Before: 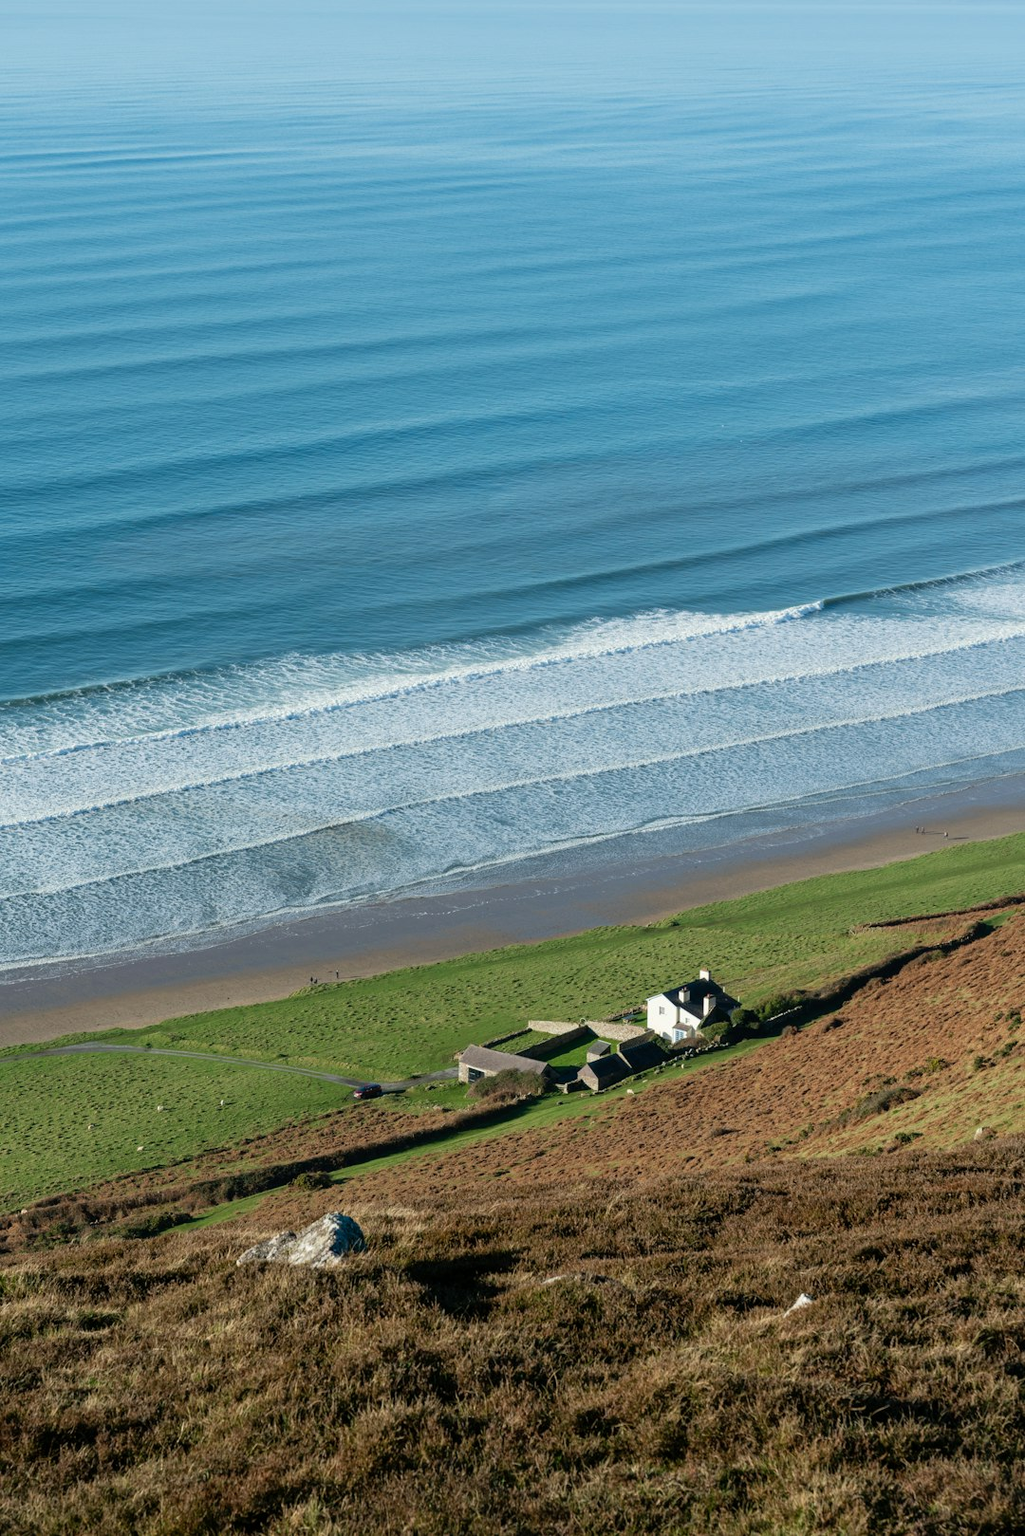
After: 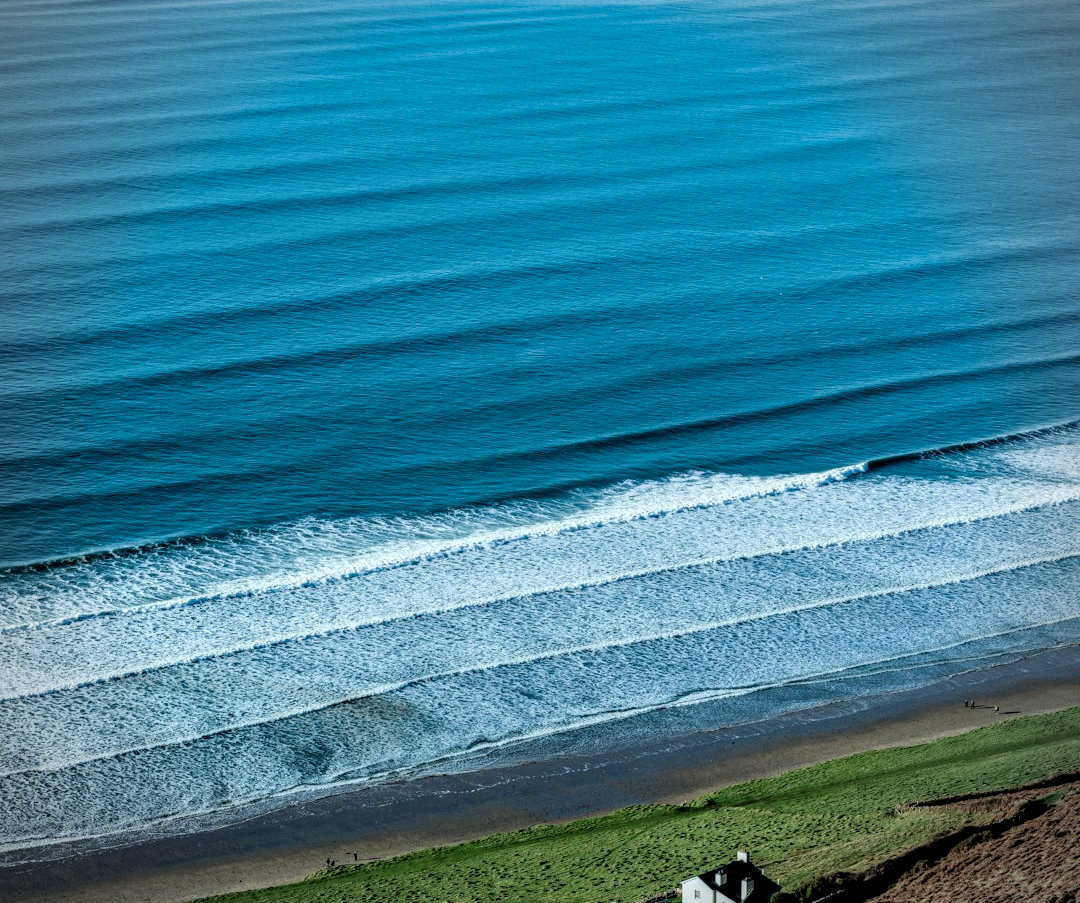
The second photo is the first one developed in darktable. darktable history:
vignetting: unbound false
shadows and highlights: shadows 39.99, highlights -53, low approximation 0.01, soften with gaussian
local contrast: highlights 22%, shadows 71%, detail 170%
crop and rotate: top 10.601%, bottom 33.569%
color calibration: output colorfulness [0, 0.315, 0, 0], illuminant Planckian (black body), x 0.368, y 0.361, temperature 4276.26 K, saturation algorithm version 1 (2020)
filmic rgb: black relative exposure -5.05 EV, white relative exposure 3.51 EV, hardness 3.16, contrast 1.297, highlights saturation mix -48.8%, iterations of high-quality reconstruction 0
haze removal: compatibility mode true, adaptive false
exposure: black level correction 0.002, exposure -0.199 EV, compensate highlight preservation false
